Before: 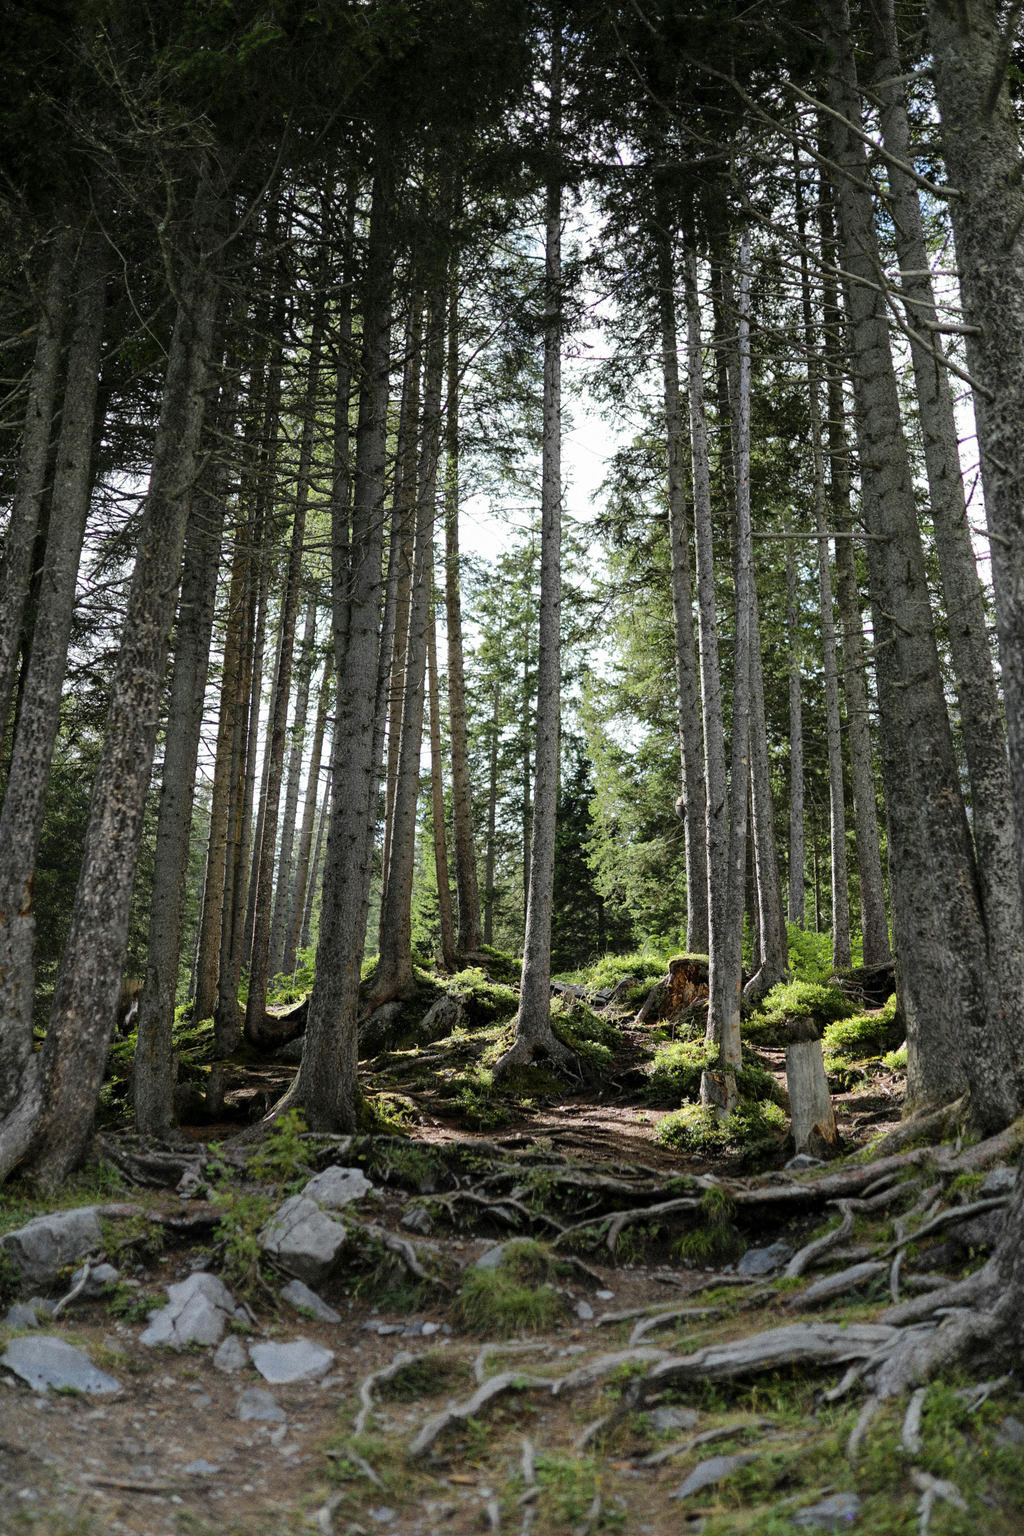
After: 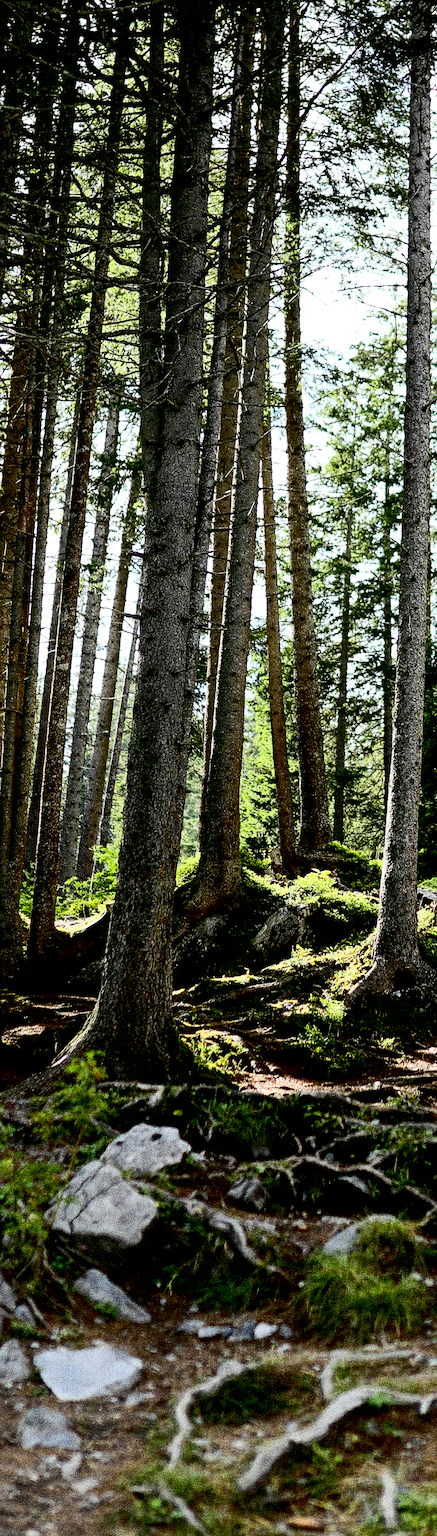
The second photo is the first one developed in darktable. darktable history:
shadows and highlights: shadows 32, highlights -32, soften with gaussian
contrast brightness saturation: contrast 0.4, brightness 0.1, saturation 0.21
sharpen: on, module defaults
crop and rotate: left 21.77%, top 18.528%, right 44.676%, bottom 2.997%
exposure: black level correction 0.025, exposure 0.182 EV, compensate highlight preservation false
